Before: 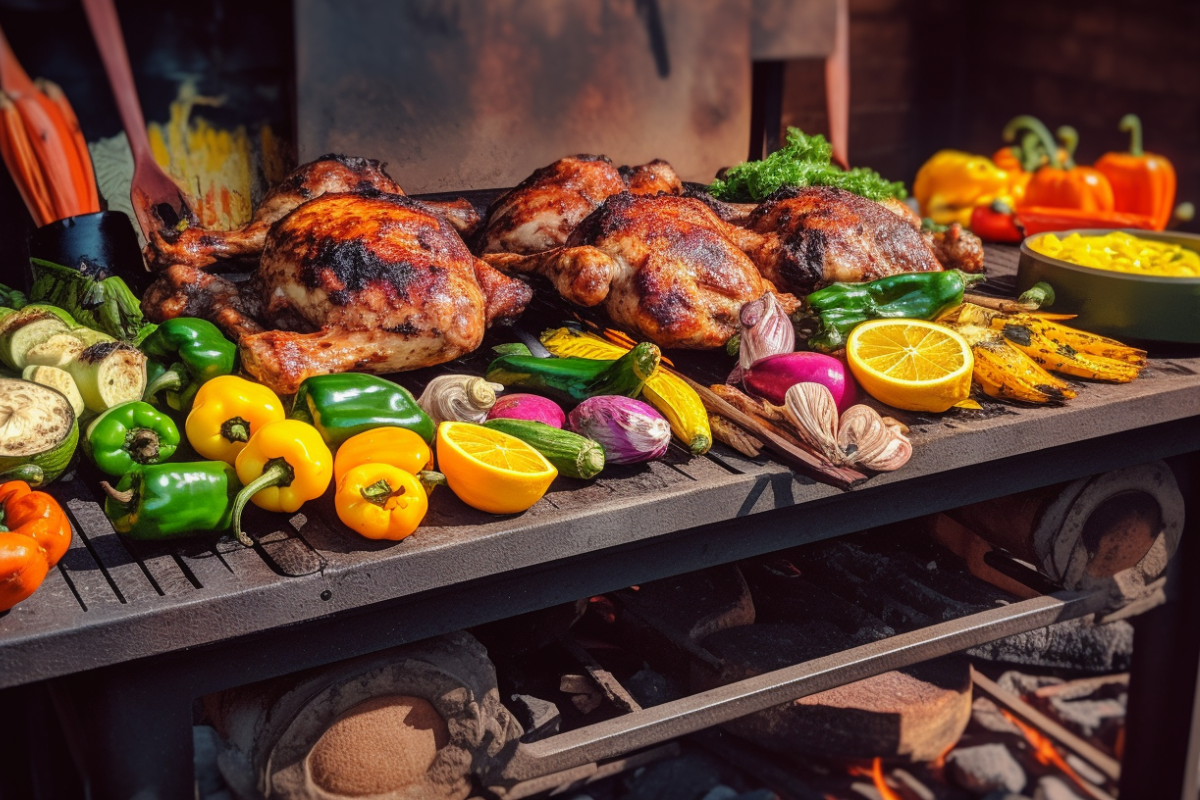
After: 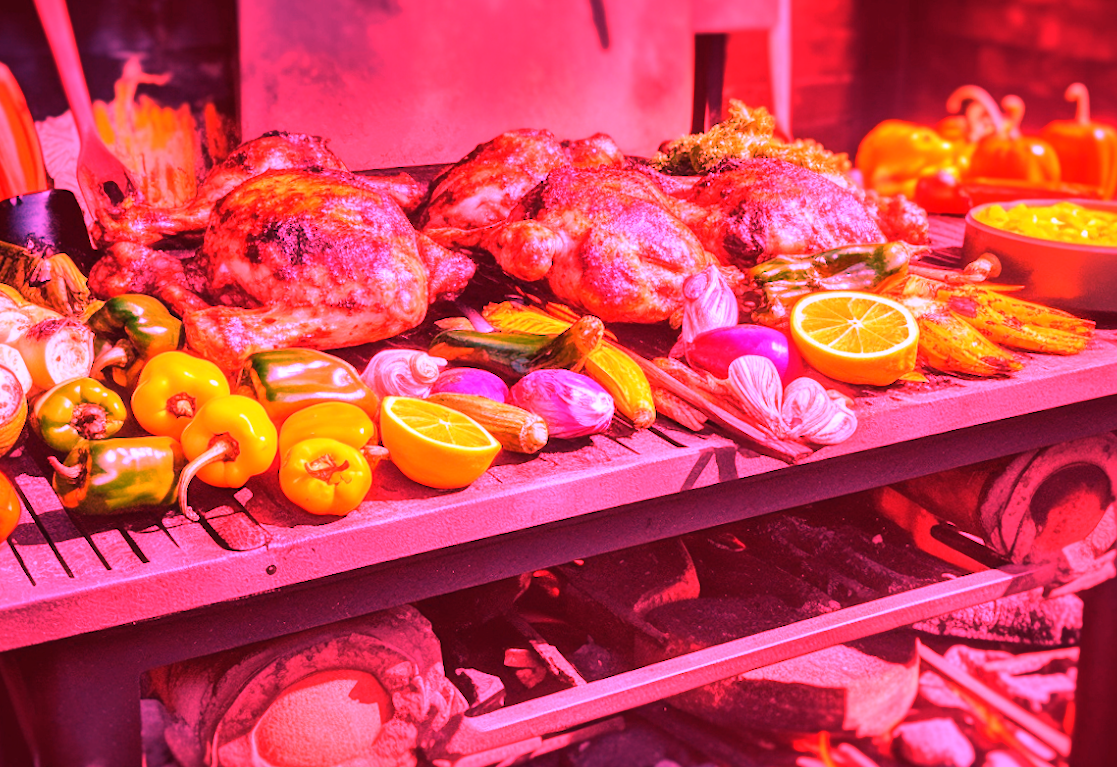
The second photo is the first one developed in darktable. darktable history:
crop and rotate: angle -1.96°, left 3.097%, top 4.154%, right 1.586%, bottom 0.529%
rotate and perspective: rotation -2.22°, lens shift (horizontal) -0.022, automatic cropping off
white balance: red 4.26, blue 1.802
